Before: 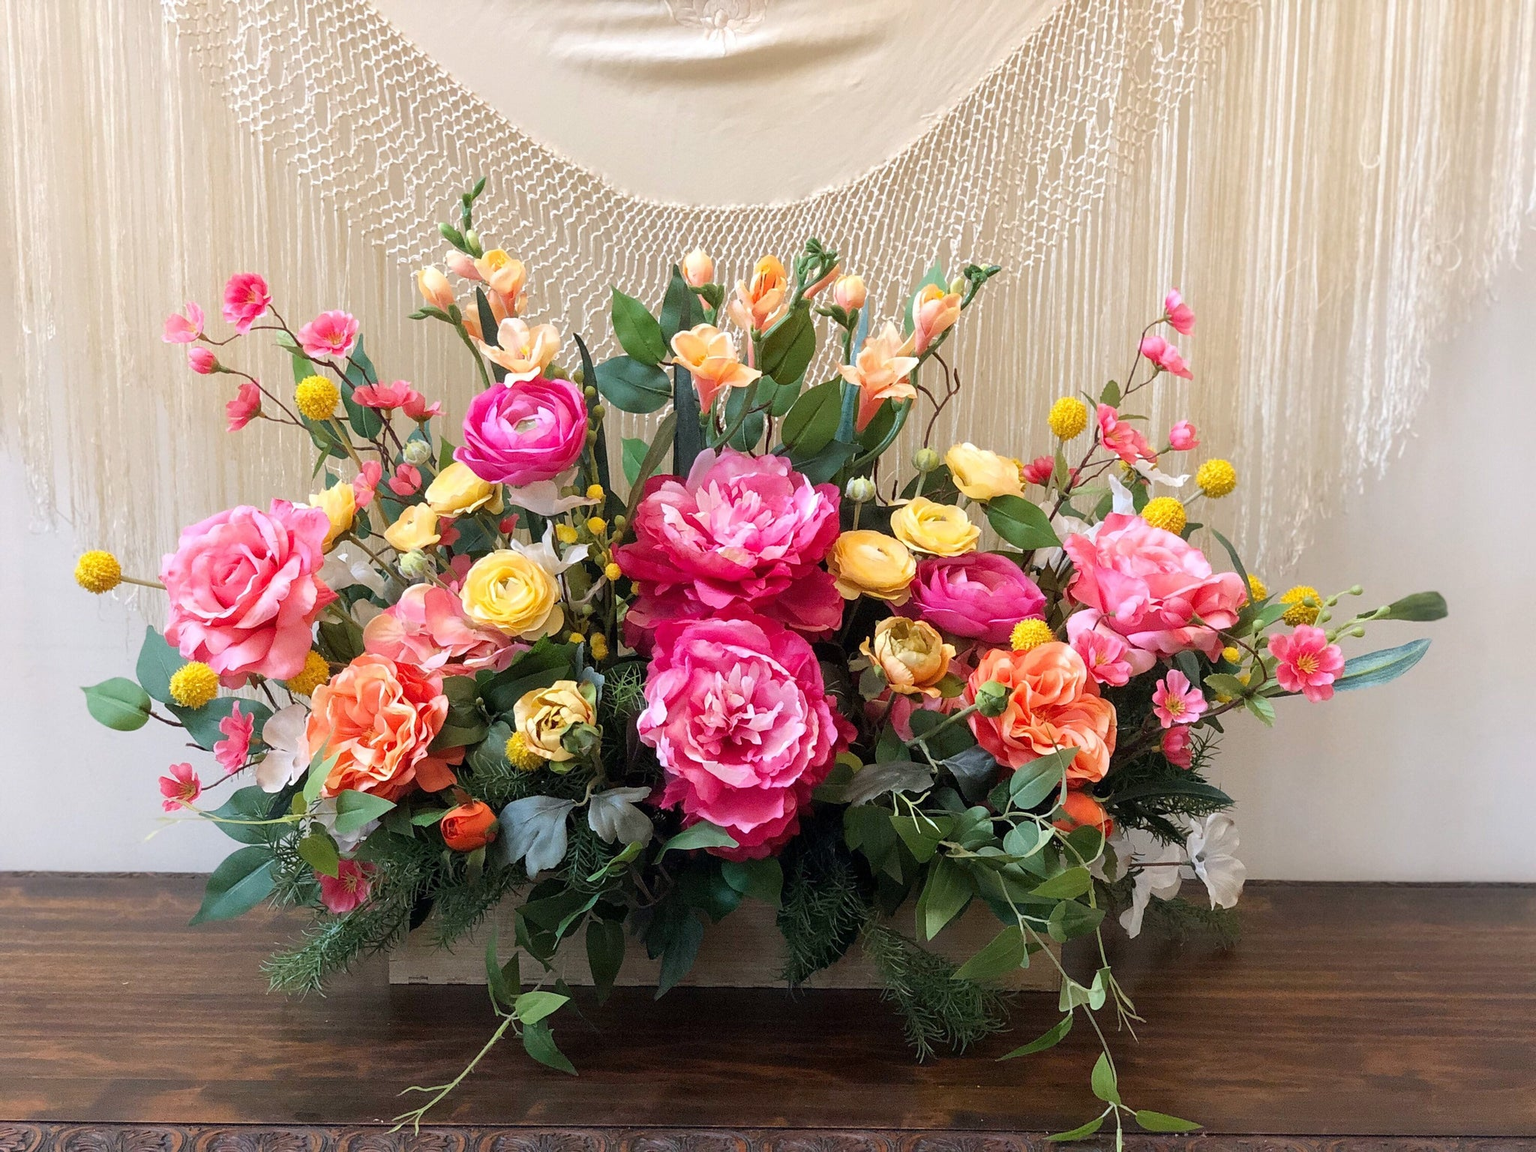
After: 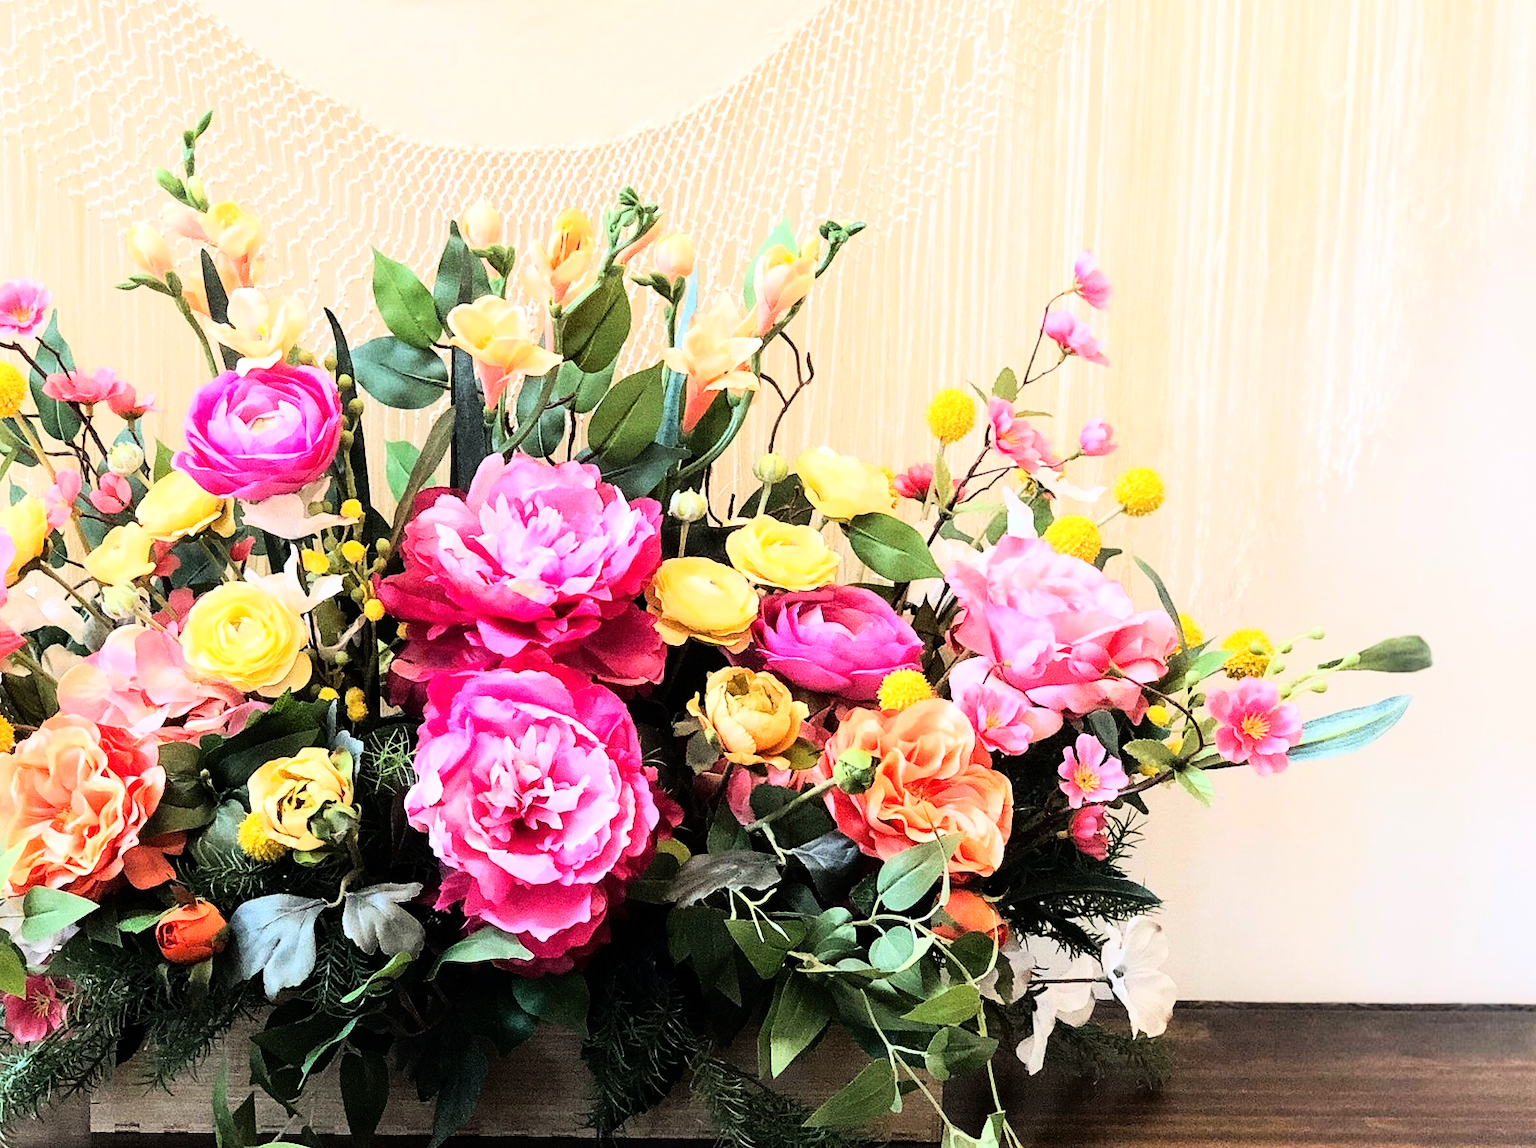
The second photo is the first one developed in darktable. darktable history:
crop and rotate: left 20.74%, top 7.912%, right 0.375%, bottom 13.378%
rgb curve: curves: ch0 [(0, 0) (0.21, 0.15) (0.24, 0.21) (0.5, 0.75) (0.75, 0.96) (0.89, 0.99) (1, 1)]; ch1 [(0, 0.02) (0.21, 0.13) (0.25, 0.2) (0.5, 0.67) (0.75, 0.9) (0.89, 0.97) (1, 1)]; ch2 [(0, 0.02) (0.21, 0.13) (0.25, 0.2) (0.5, 0.67) (0.75, 0.9) (0.89, 0.97) (1, 1)], compensate middle gray true
